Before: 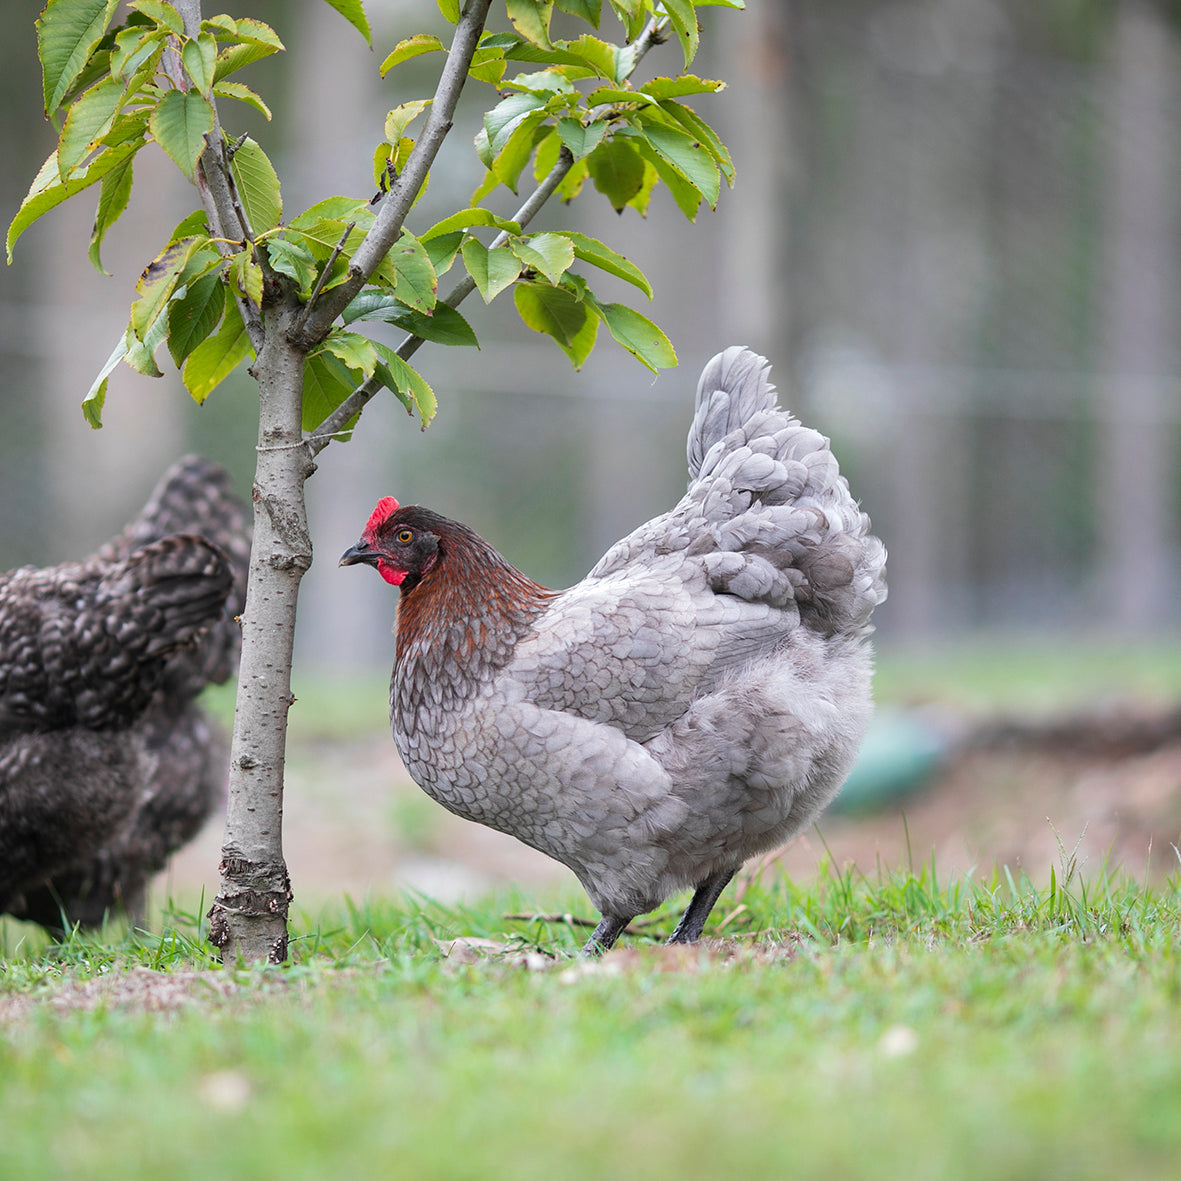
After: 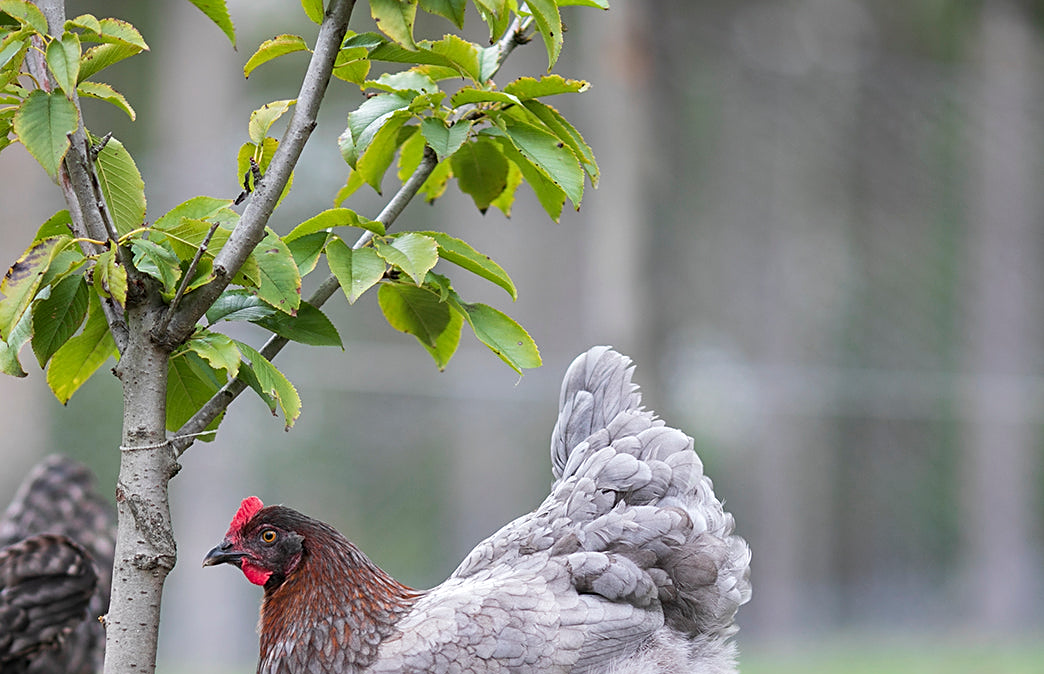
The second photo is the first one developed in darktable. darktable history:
crop and rotate: left 11.588%, bottom 42.896%
sharpen: radius 2.528, amount 0.336
